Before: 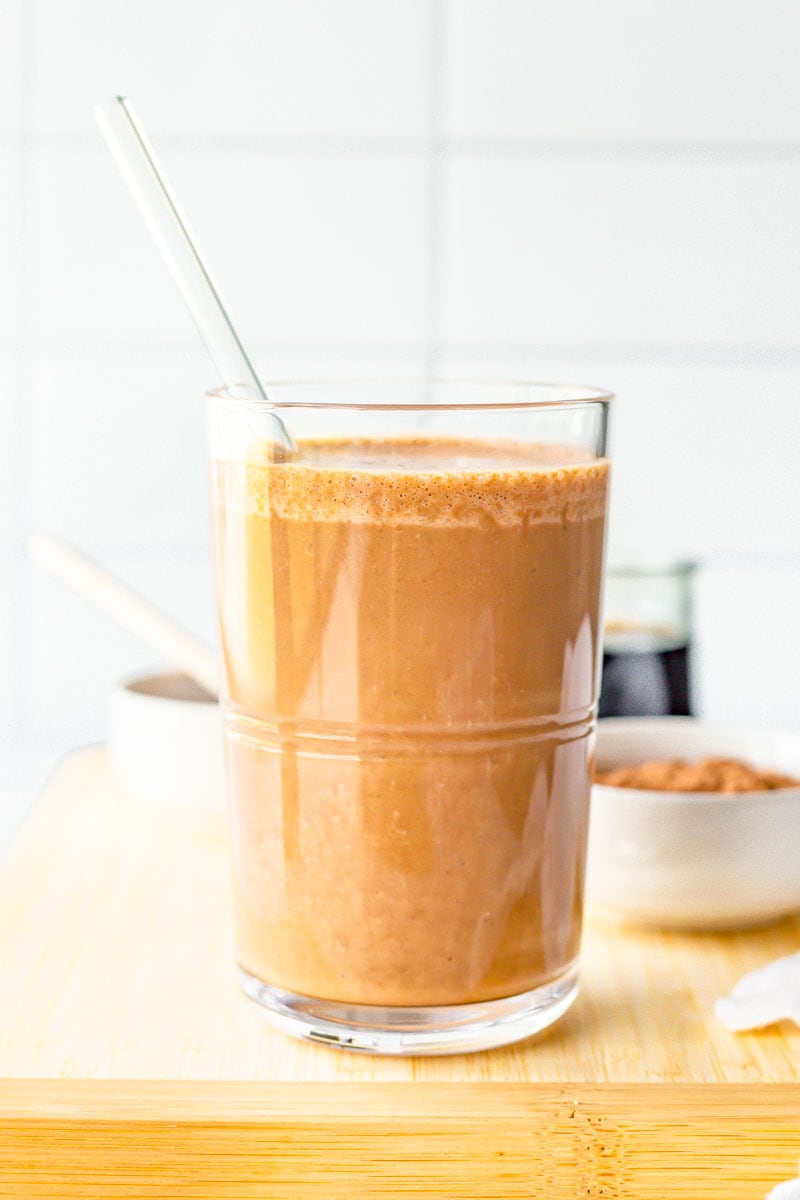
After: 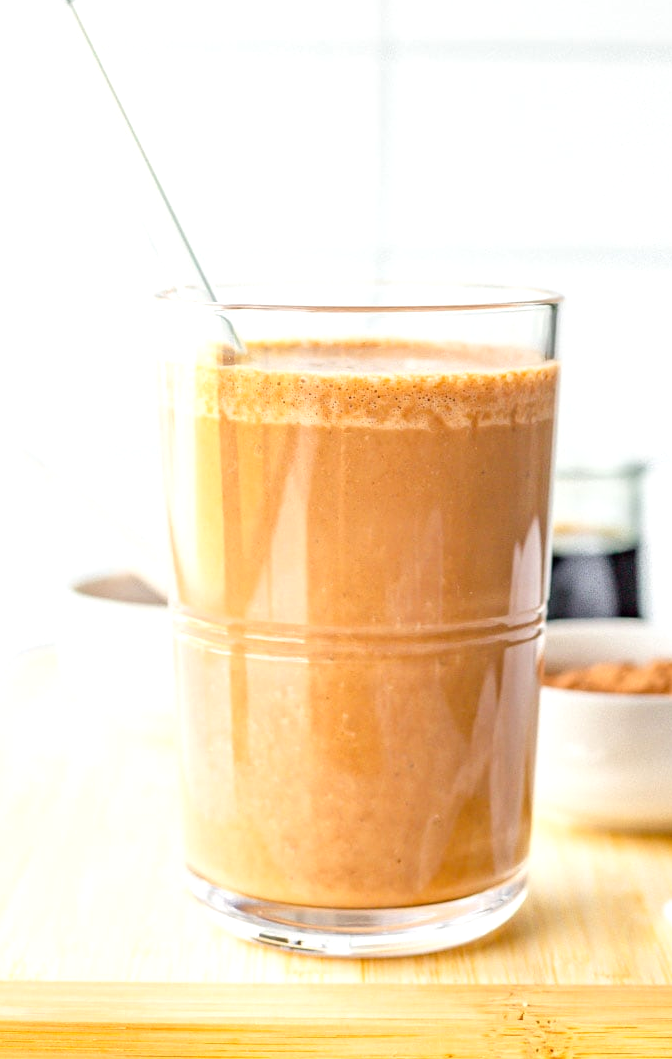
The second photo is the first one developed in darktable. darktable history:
crop: left 6.446%, top 8.188%, right 9.538%, bottom 3.548%
exposure: exposure 0.2 EV, compensate highlight preservation false
